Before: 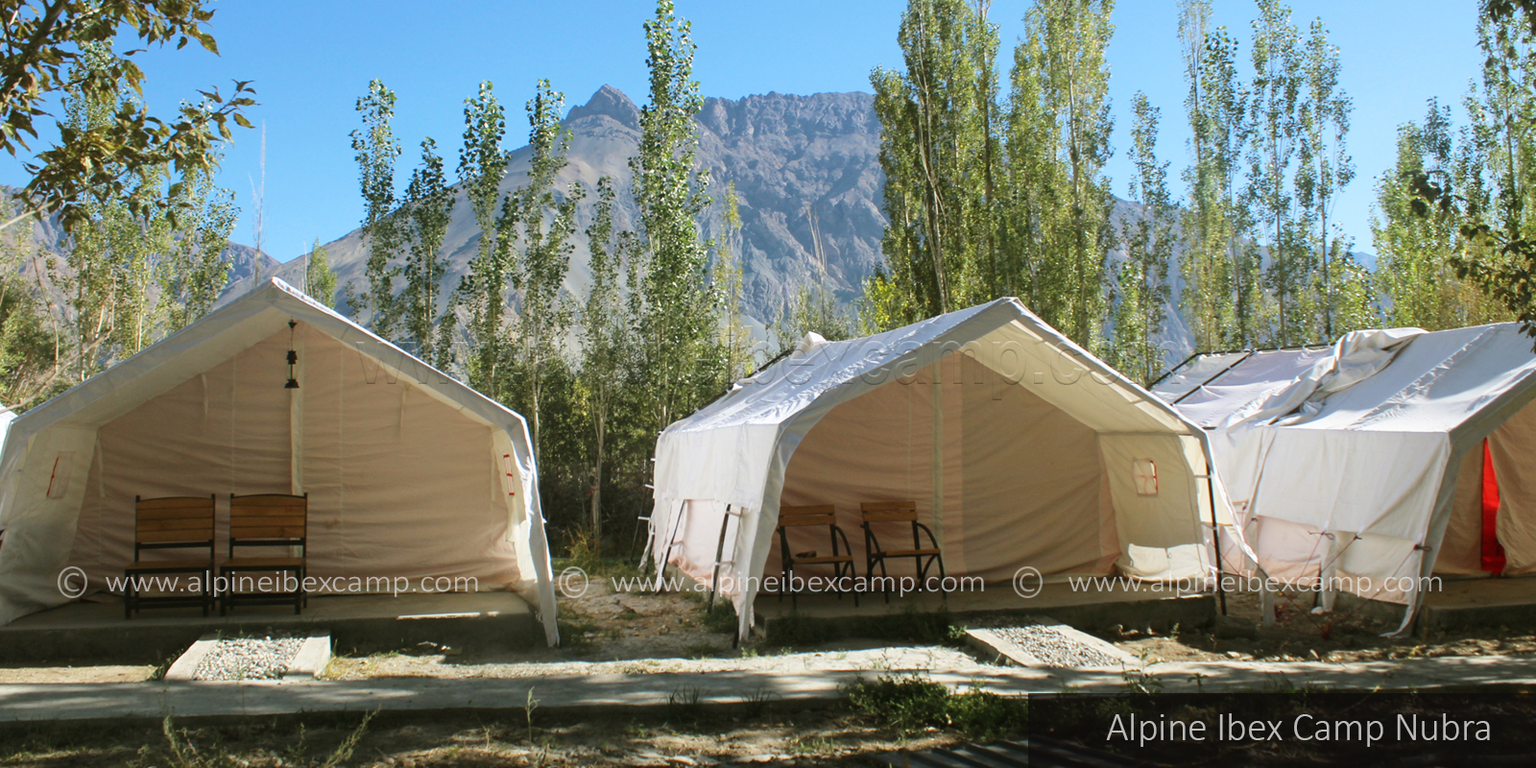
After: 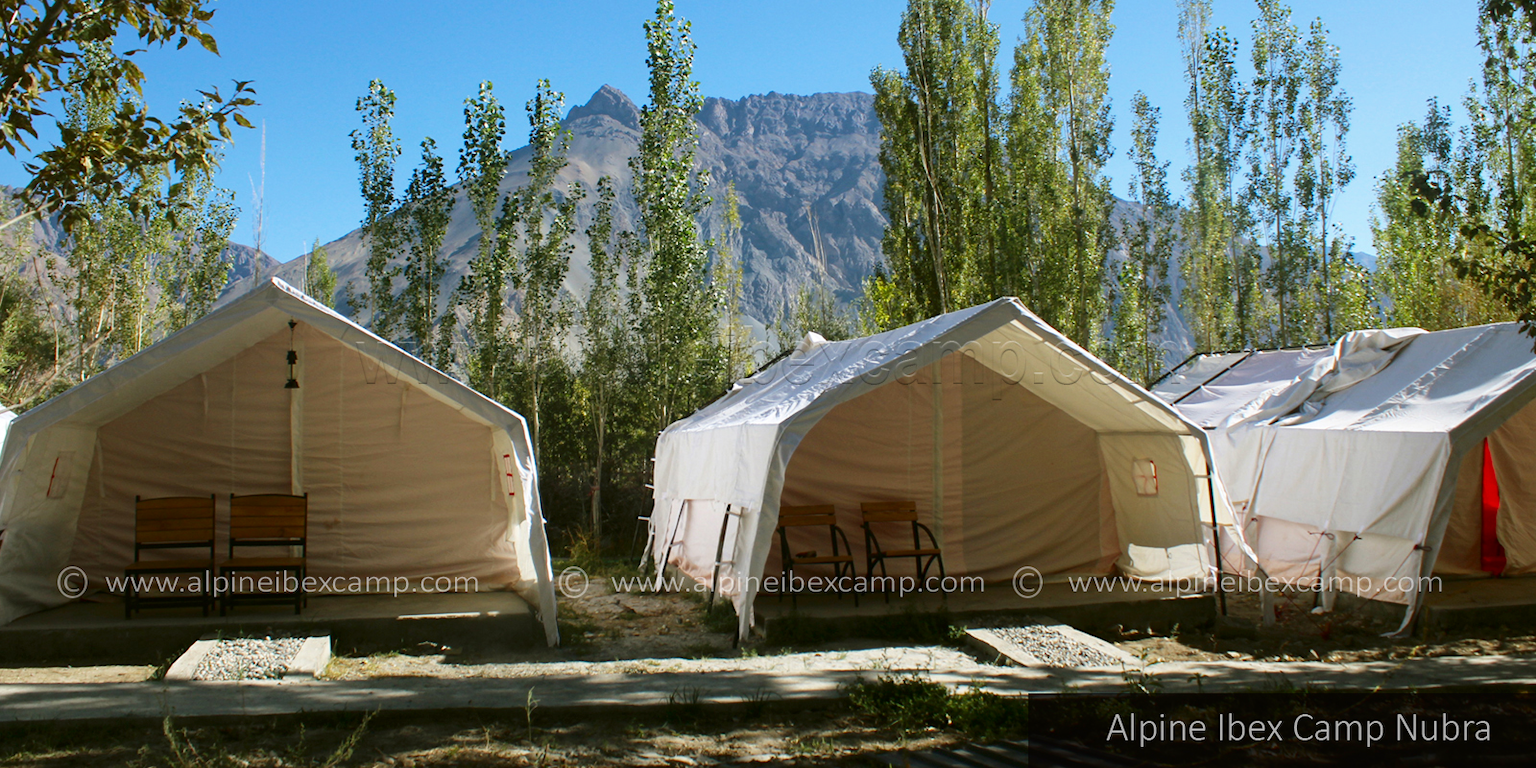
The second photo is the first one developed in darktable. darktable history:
contrast brightness saturation: contrast 0.068, brightness -0.13, saturation 0.065
